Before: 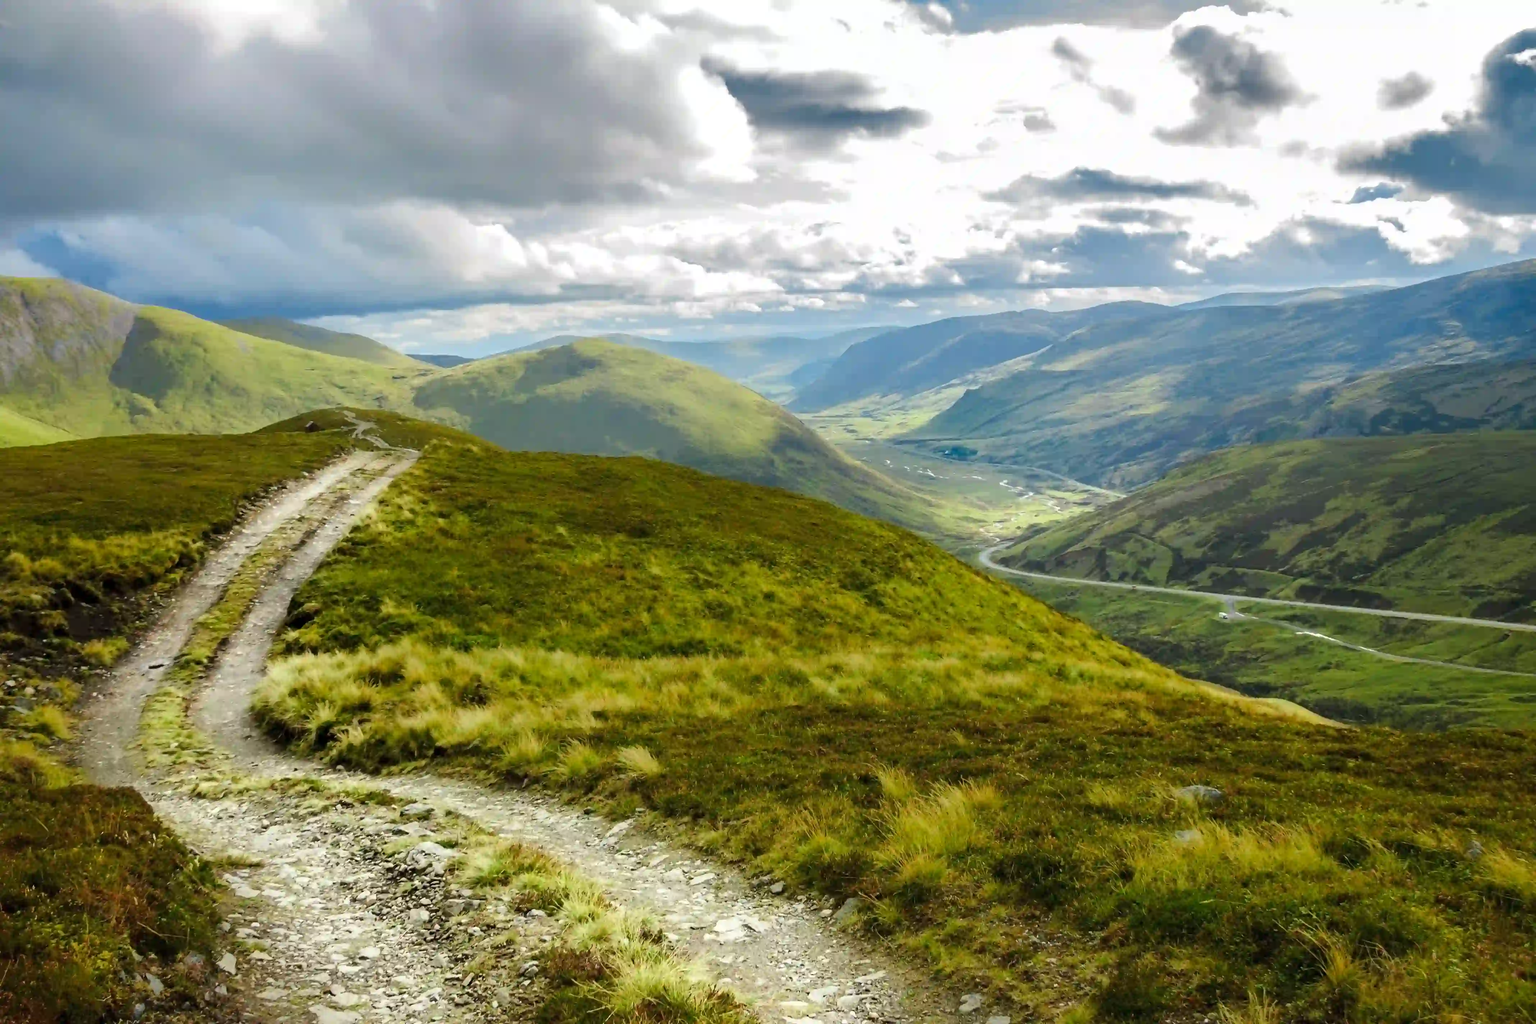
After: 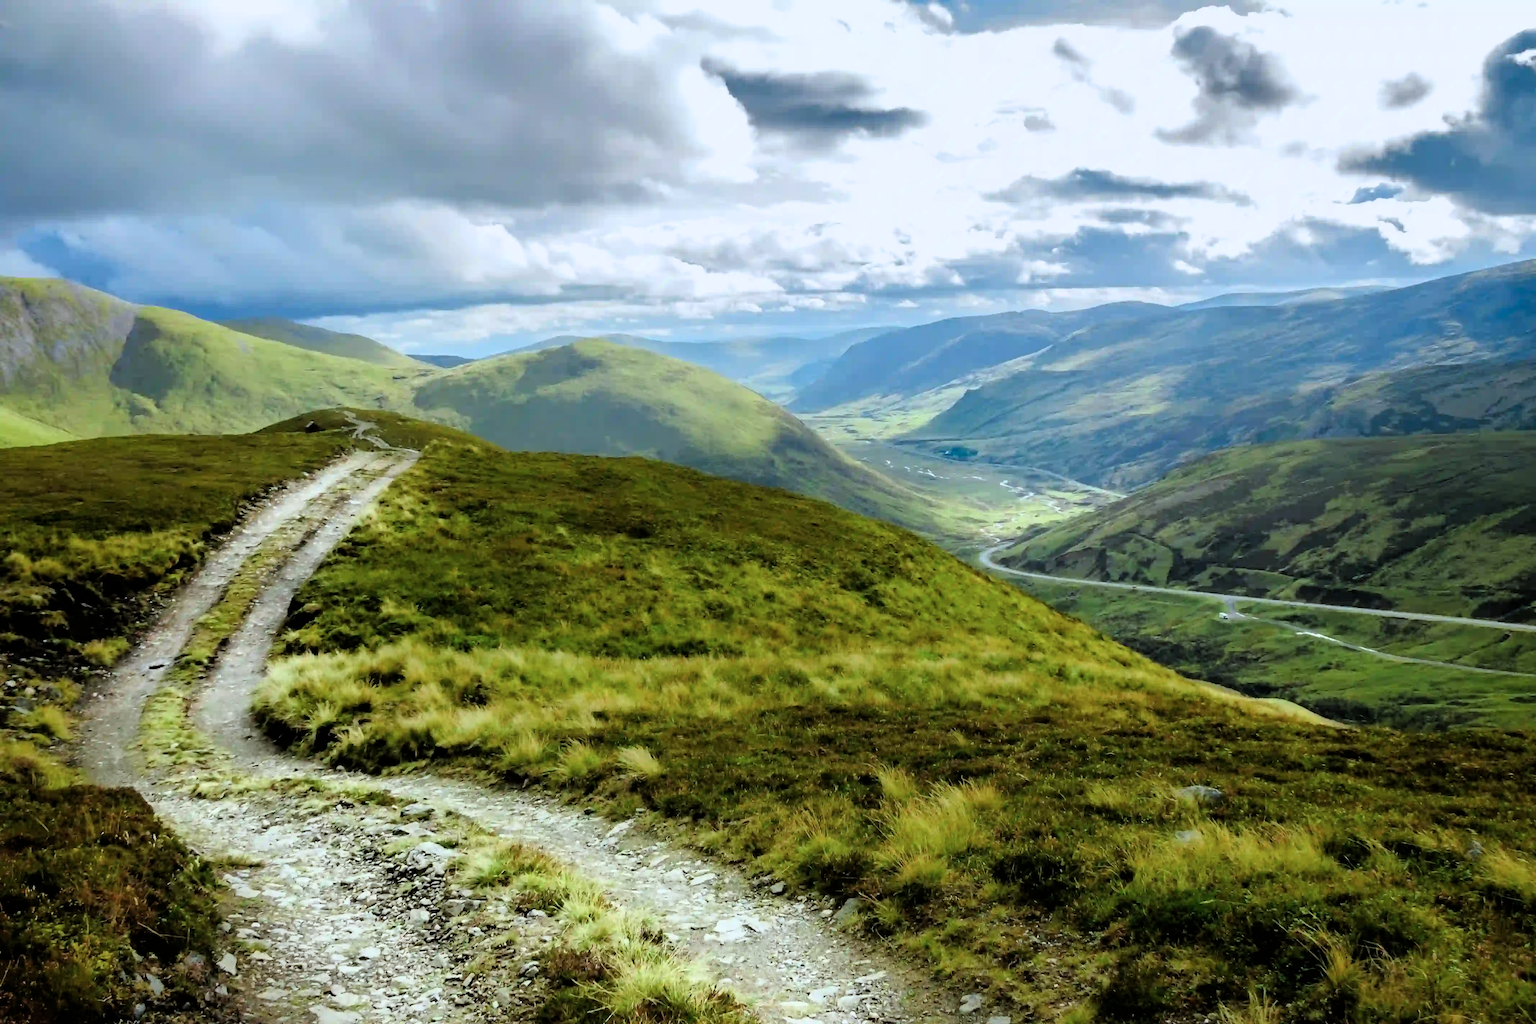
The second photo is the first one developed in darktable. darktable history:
exposure: exposure 0.014 EV, compensate highlight preservation false
filmic rgb: black relative exposure -4.95 EV, white relative exposure 2.84 EV, threshold 5.99 EV, hardness 3.71, color science v6 (2022), enable highlight reconstruction true
color calibration: illuminant custom, x 0.368, y 0.373, temperature 4338.19 K
